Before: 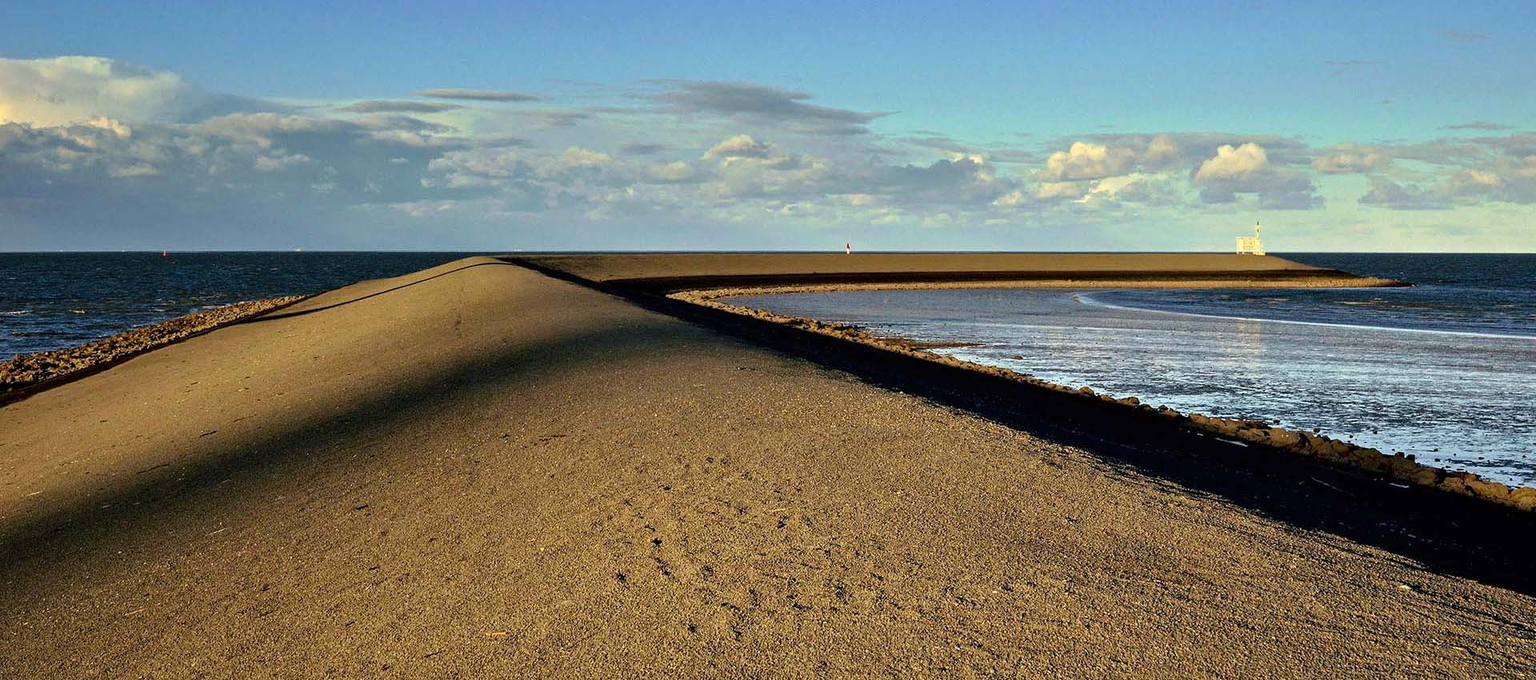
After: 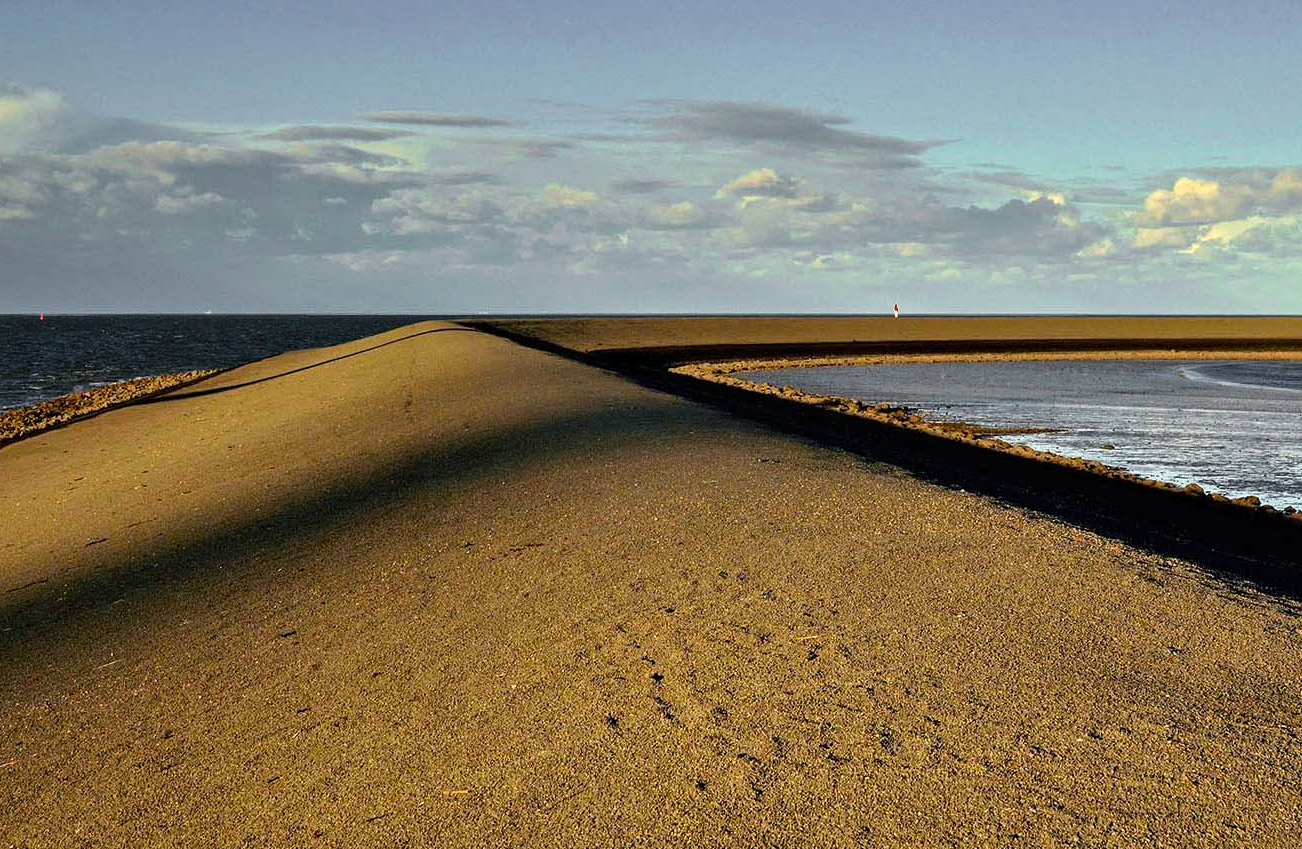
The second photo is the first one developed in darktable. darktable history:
crop and rotate: left 8.551%, right 23.621%
color zones: curves: ch1 [(0.25, 0.61) (0.75, 0.248)]
